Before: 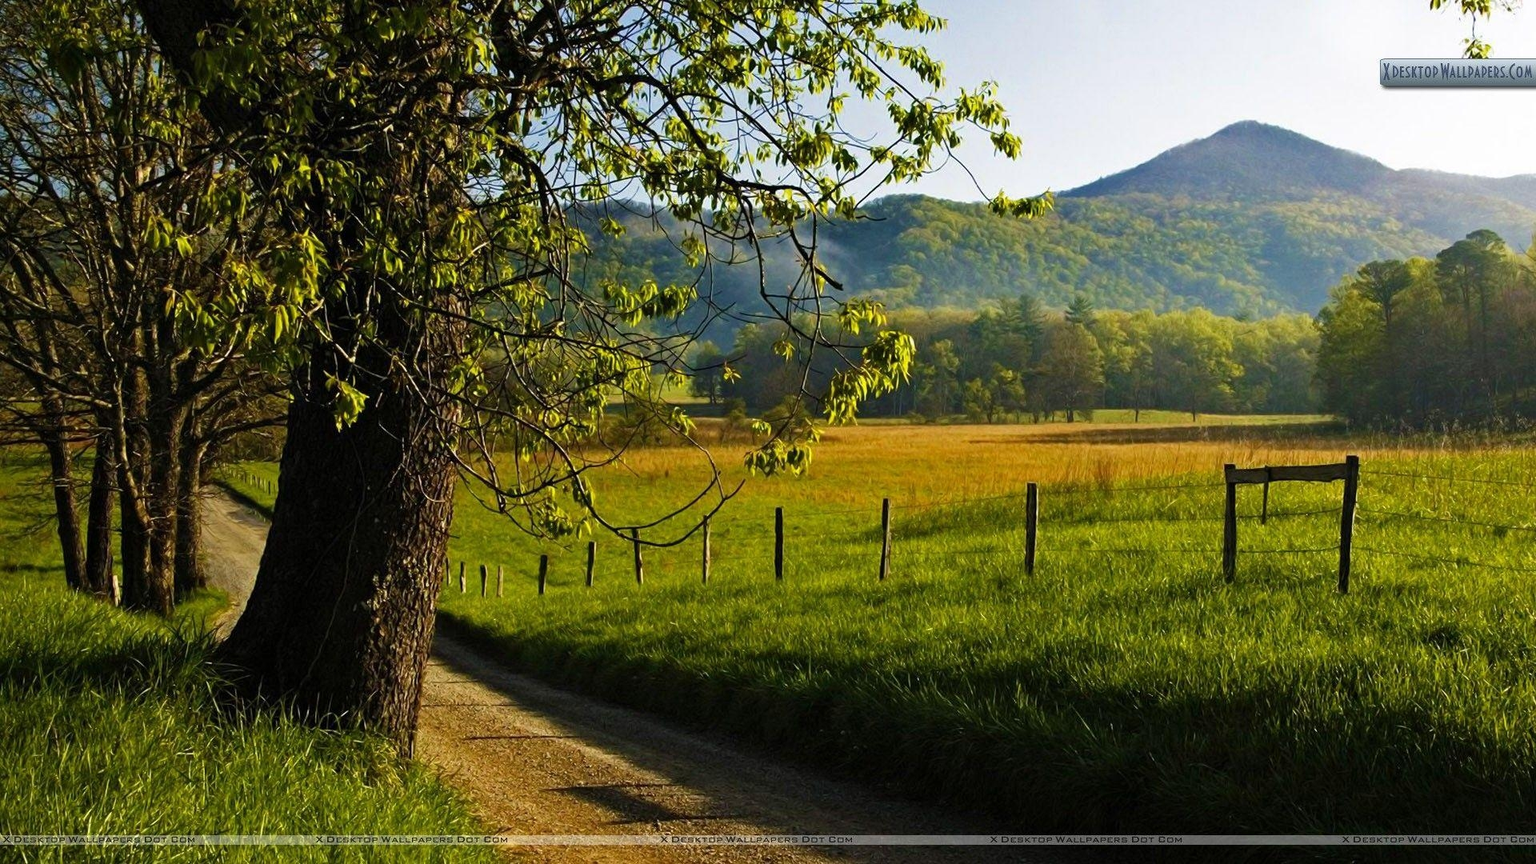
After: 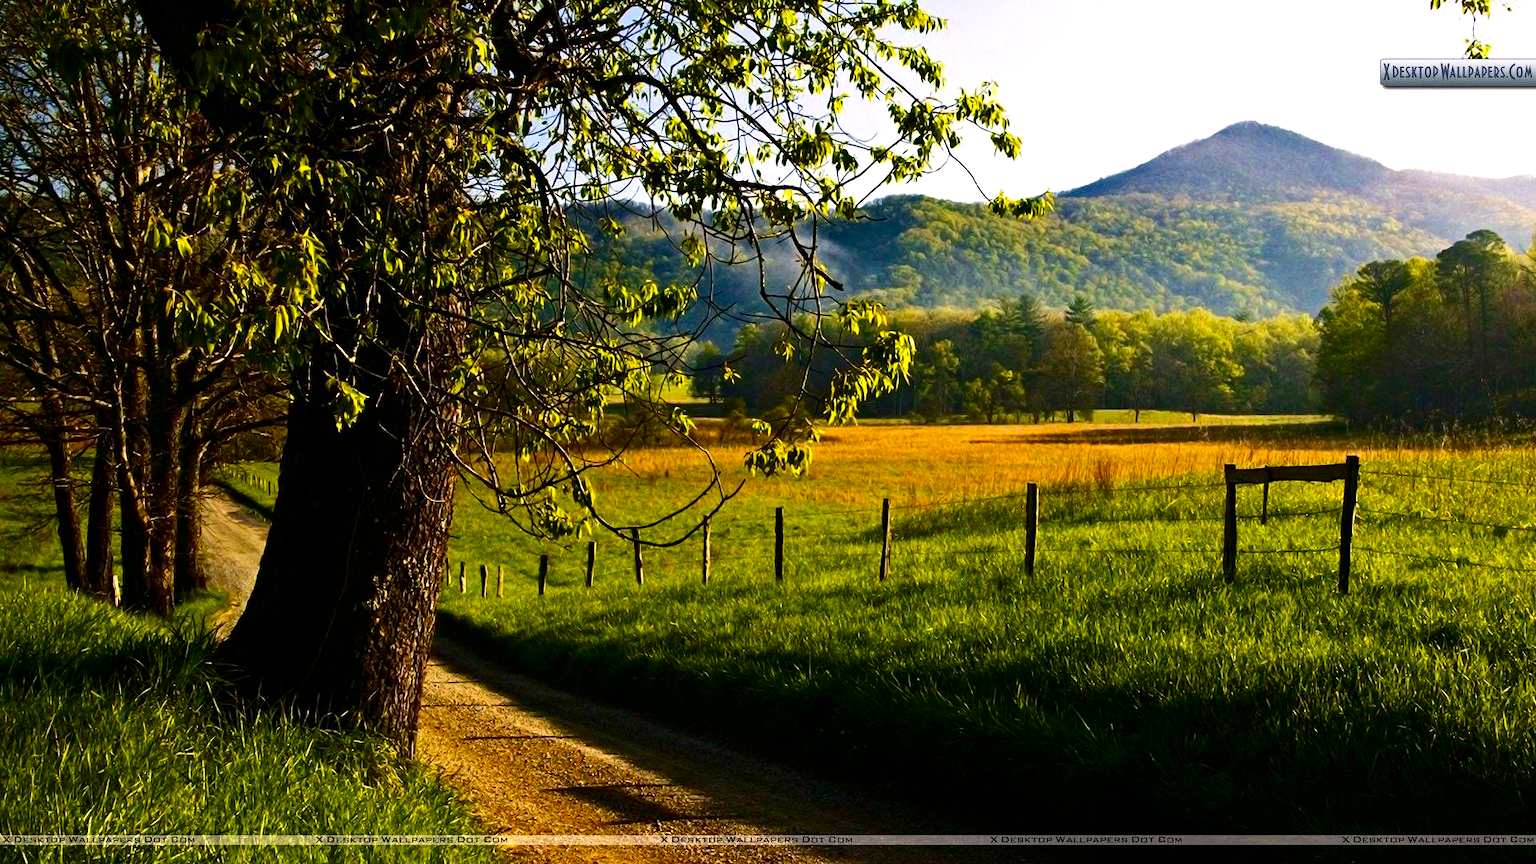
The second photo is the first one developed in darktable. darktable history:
contrast brightness saturation: contrast 0.217, brightness -0.189, saturation 0.234
exposure: black level correction 0.001, exposure 0.499 EV, compensate highlight preservation false
color correction: highlights a* 7.81, highlights b* 3.77
shadows and highlights: shadows 25.08, highlights -24.19
